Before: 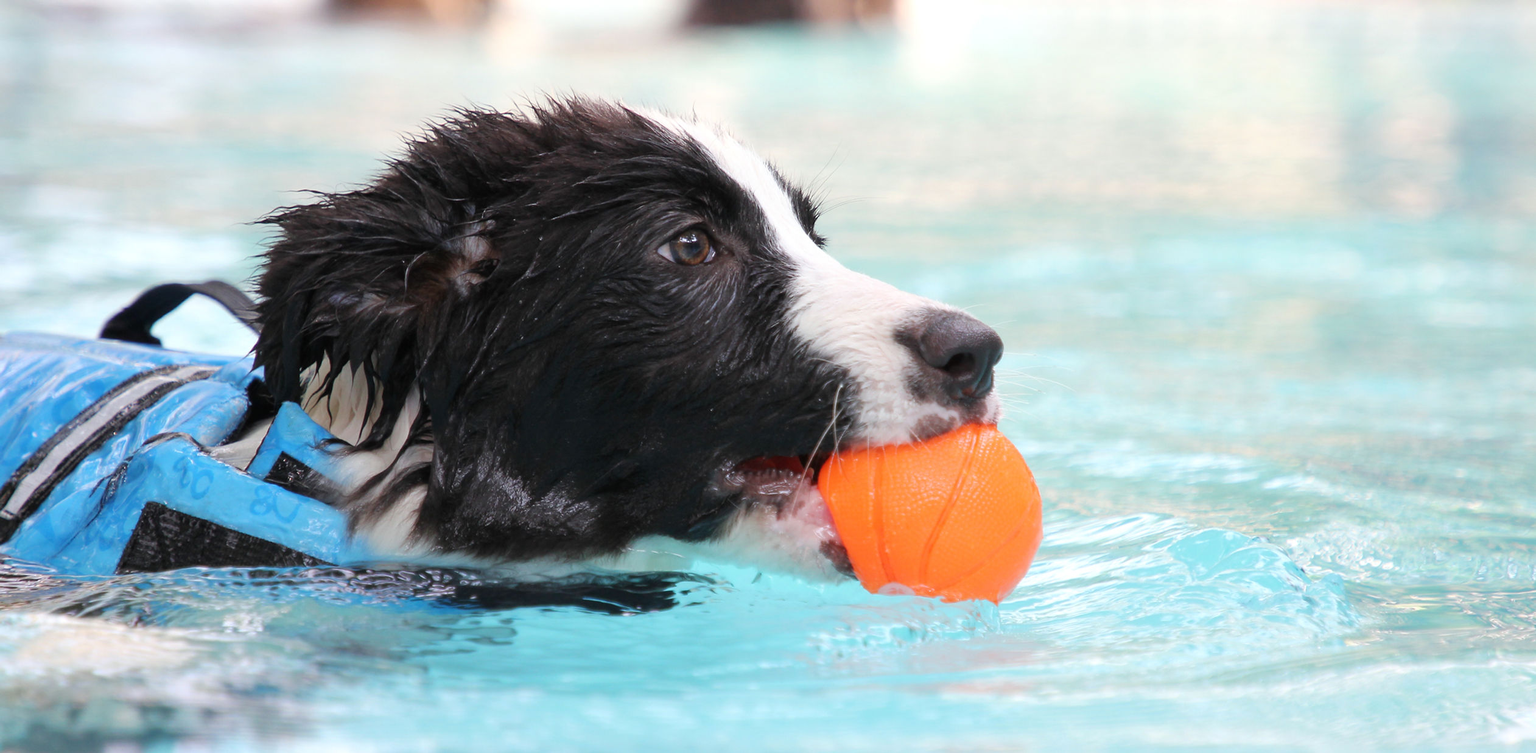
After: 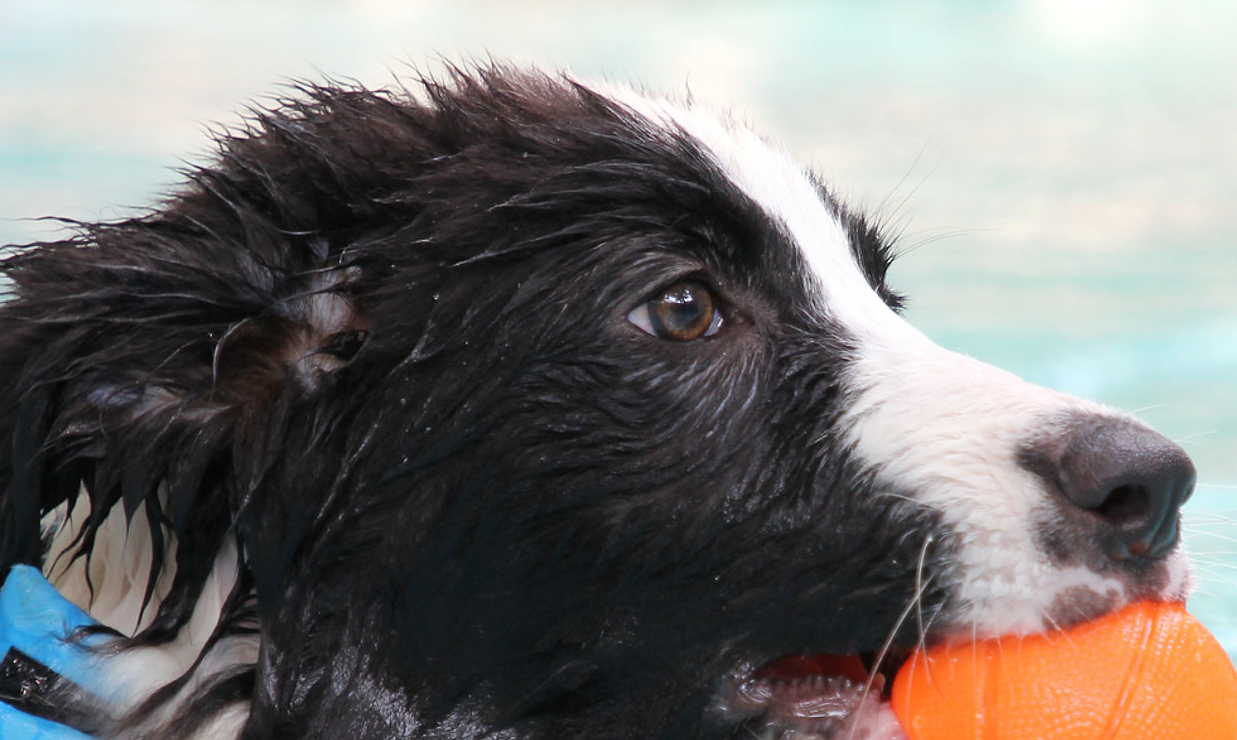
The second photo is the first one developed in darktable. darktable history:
crop: left 17.954%, top 7.743%, right 32.99%, bottom 32.424%
